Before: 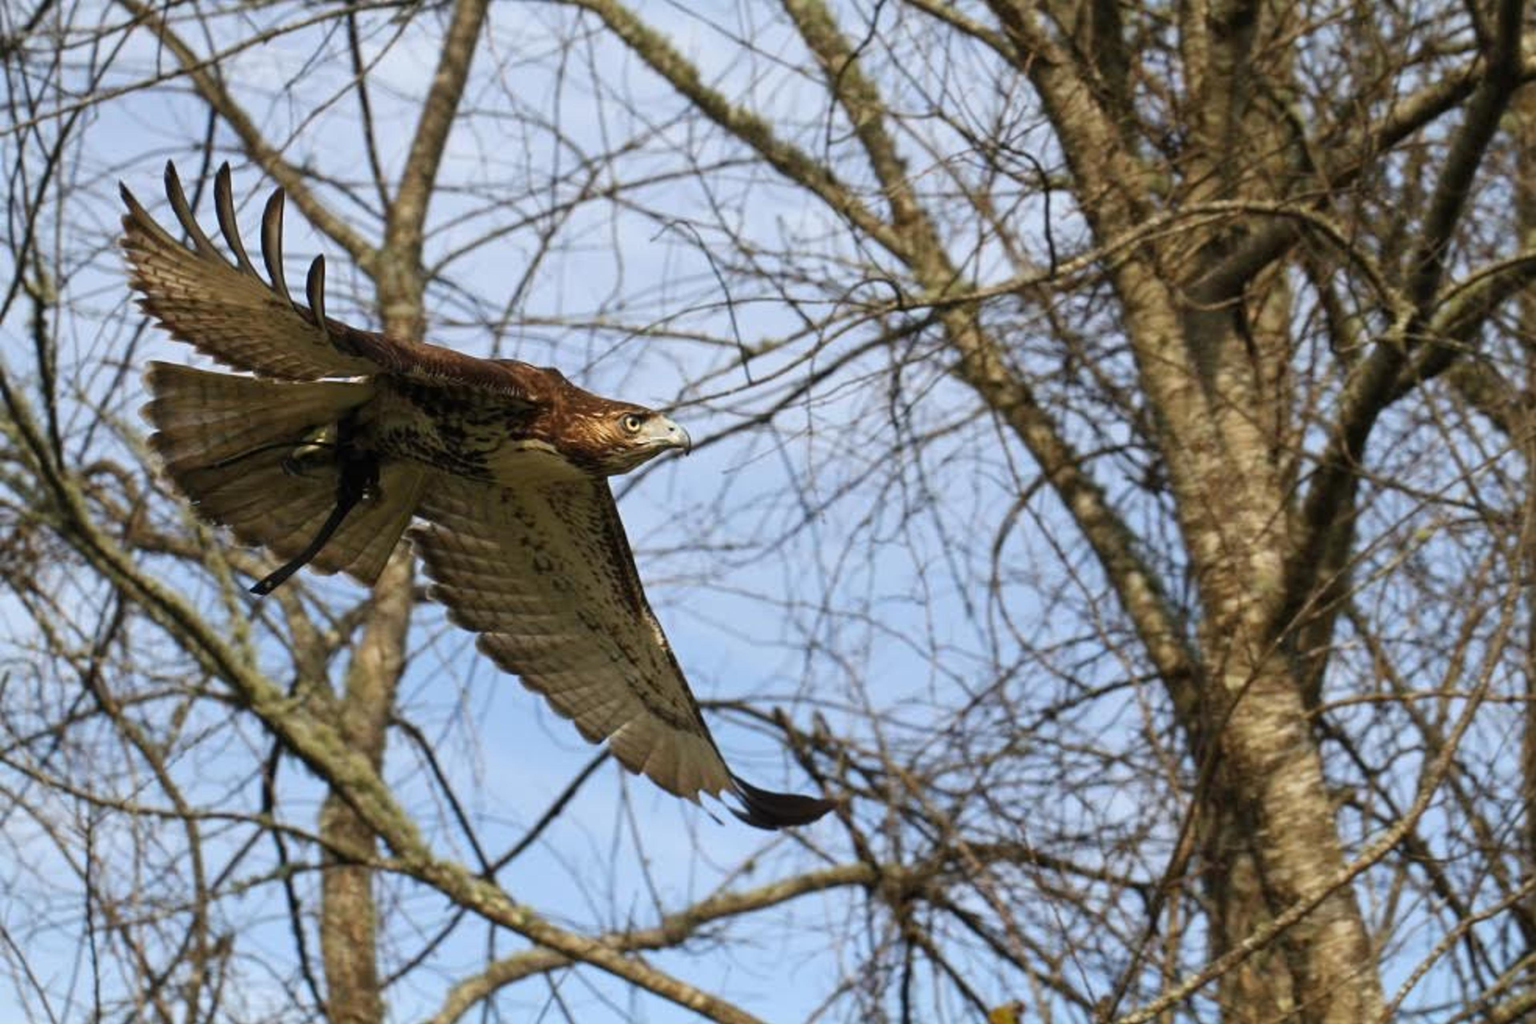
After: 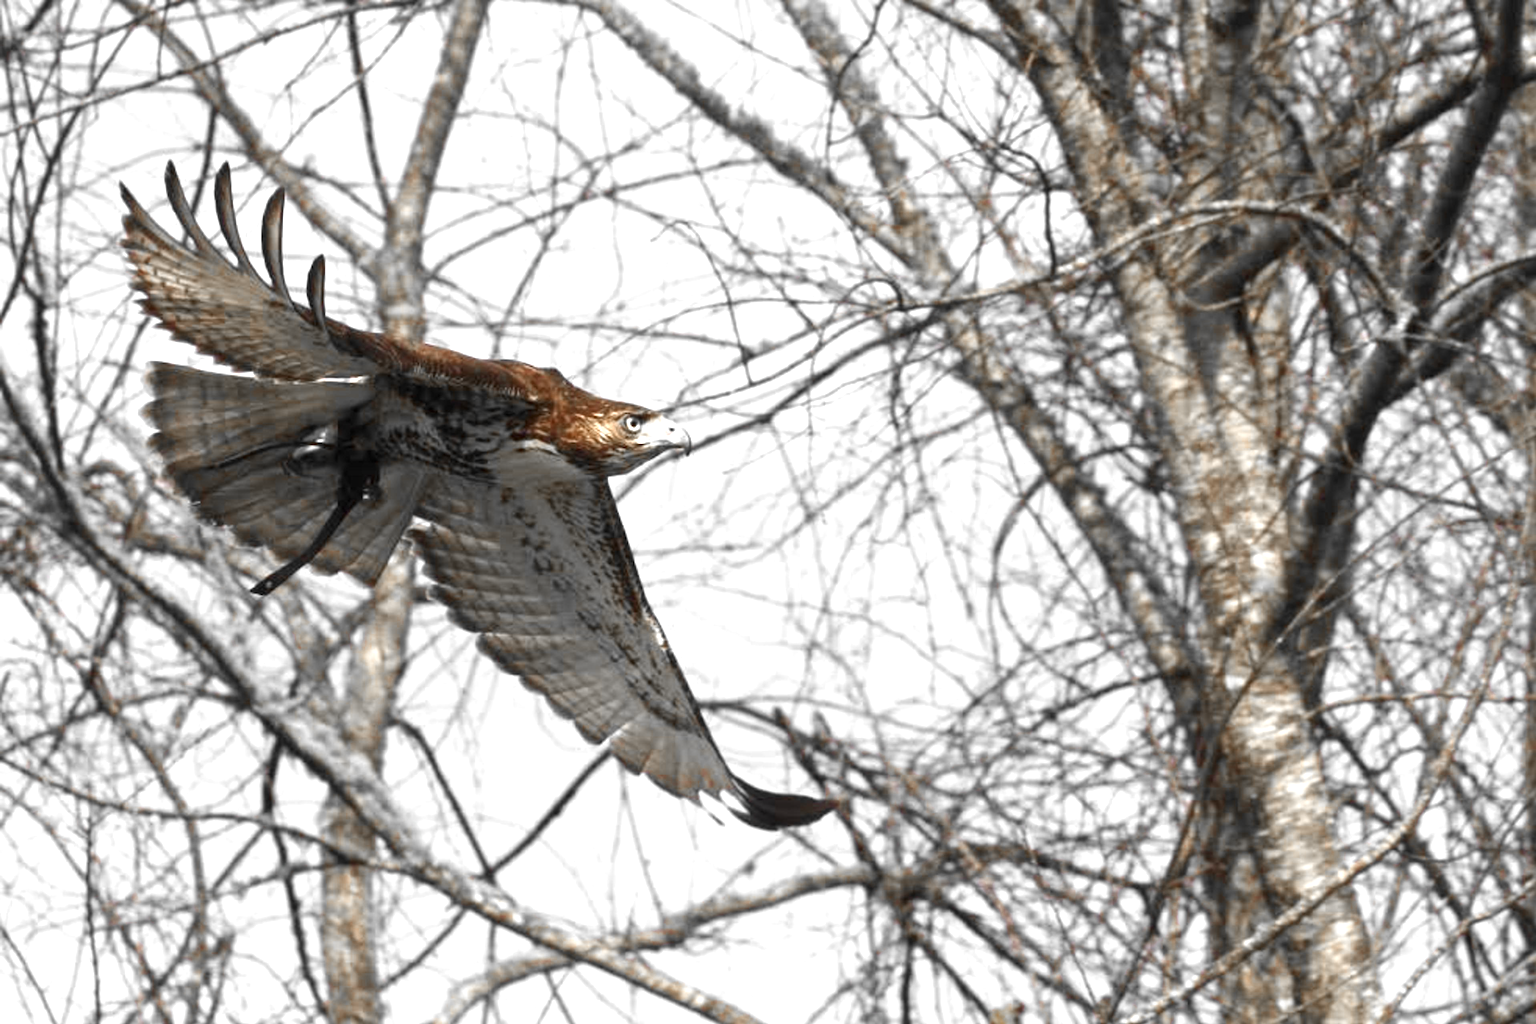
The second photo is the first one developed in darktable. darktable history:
exposure: black level correction 0, exposure 1 EV, compensate highlight preservation false
color zones: curves: ch0 [(0, 0.497) (0.096, 0.361) (0.221, 0.538) (0.429, 0.5) (0.571, 0.5) (0.714, 0.5) (0.857, 0.5) (1, 0.497)]; ch1 [(0, 0.5) (0.143, 0.5) (0.257, -0.002) (0.429, 0.04) (0.571, -0.001) (0.714, -0.015) (0.857, 0.024) (1, 0.5)]
